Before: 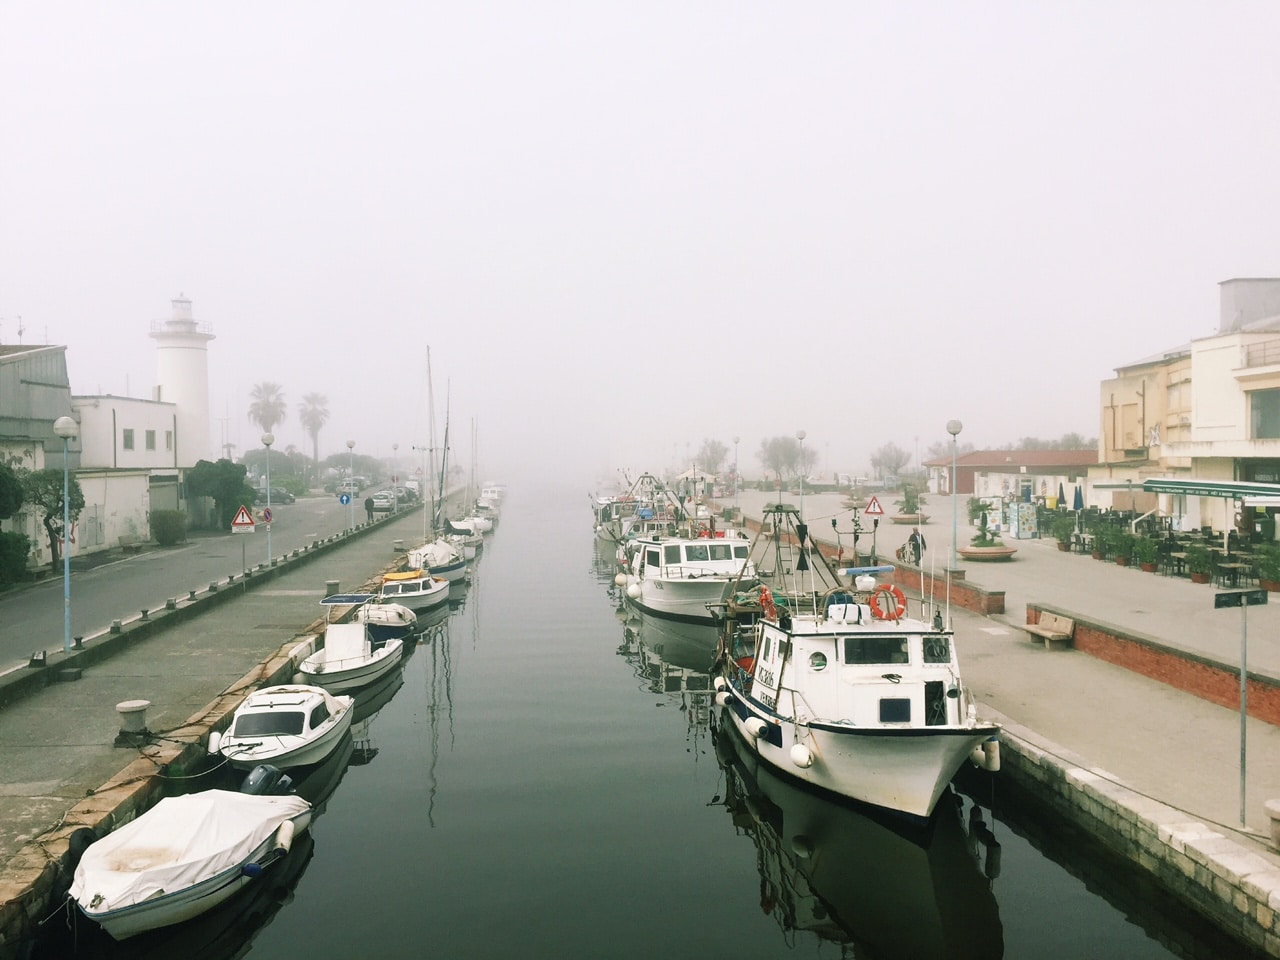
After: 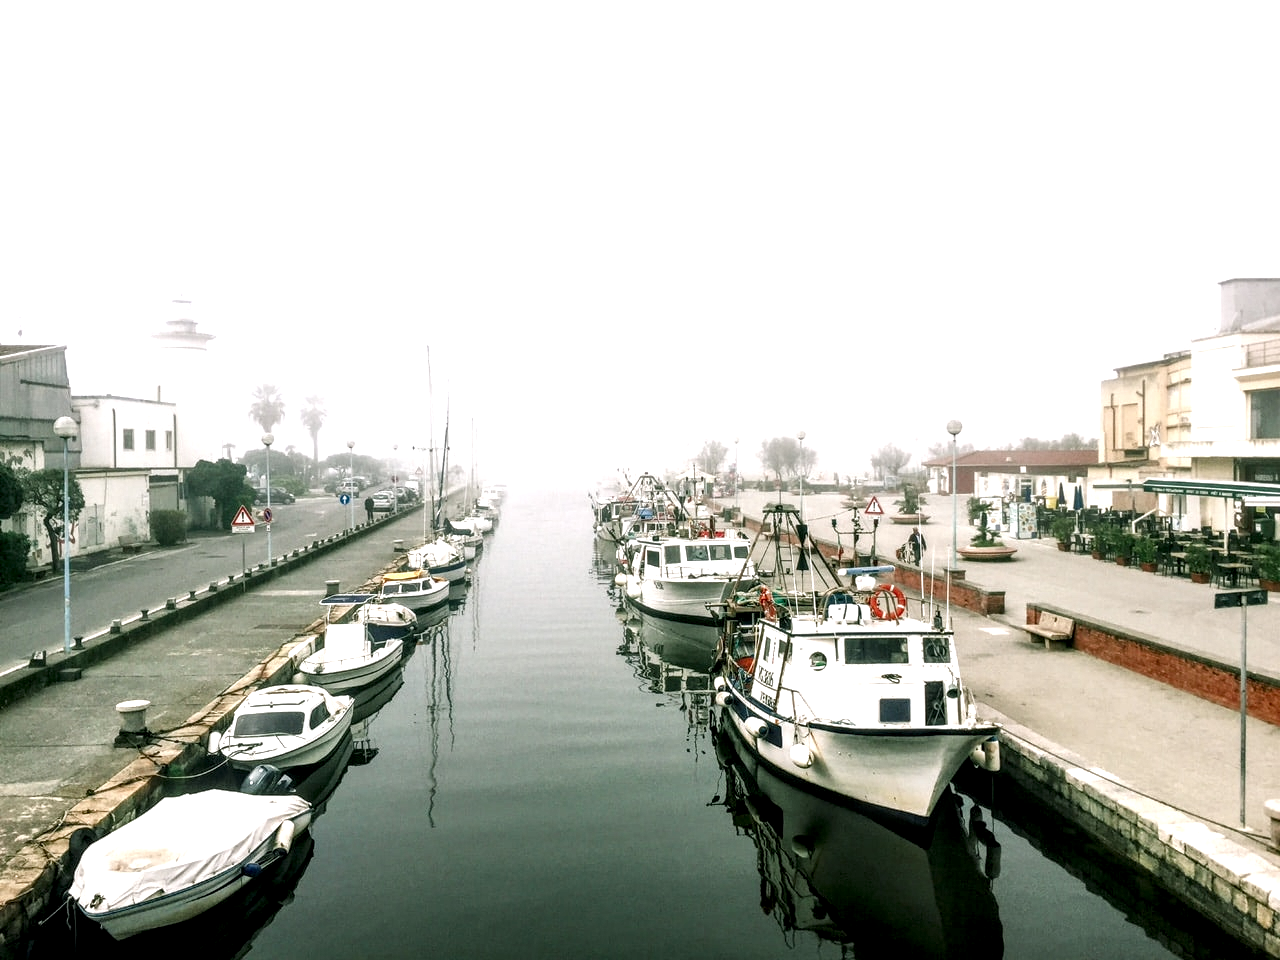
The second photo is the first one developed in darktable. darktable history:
color balance rgb: highlights gain › luminance 9.726%, perceptual saturation grading › global saturation 9.034%, perceptual saturation grading › highlights -13.201%, perceptual saturation grading › mid-tones 14.536%, perceptual saturation grading › shadows 22.849%, global vibrance -24.404%
tone equalizer: -8 EV -0.45 EV, -7 EV -0.408 EV, -6 EV -0.336 EV, -5 EV -0.184 EV, -3 EV 0.22 EV, -2 EV 0.36 EV, -1 EV 0.366 EV, +0 EV 0.438 EV
local contrast: highlights 19%, detail 187%
